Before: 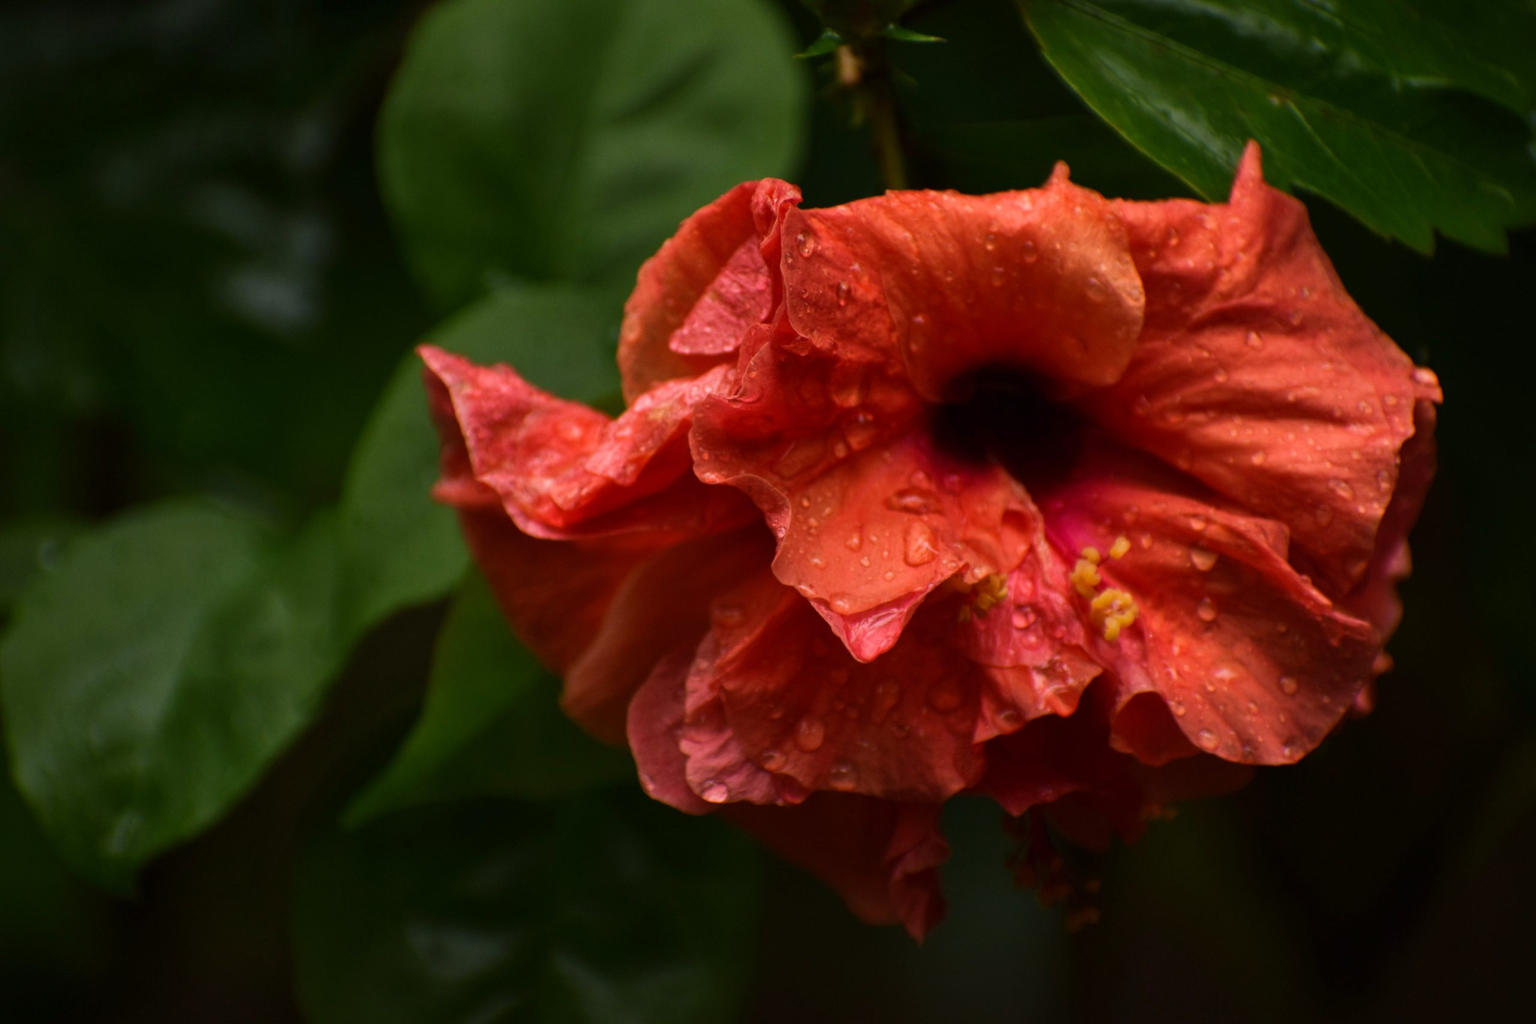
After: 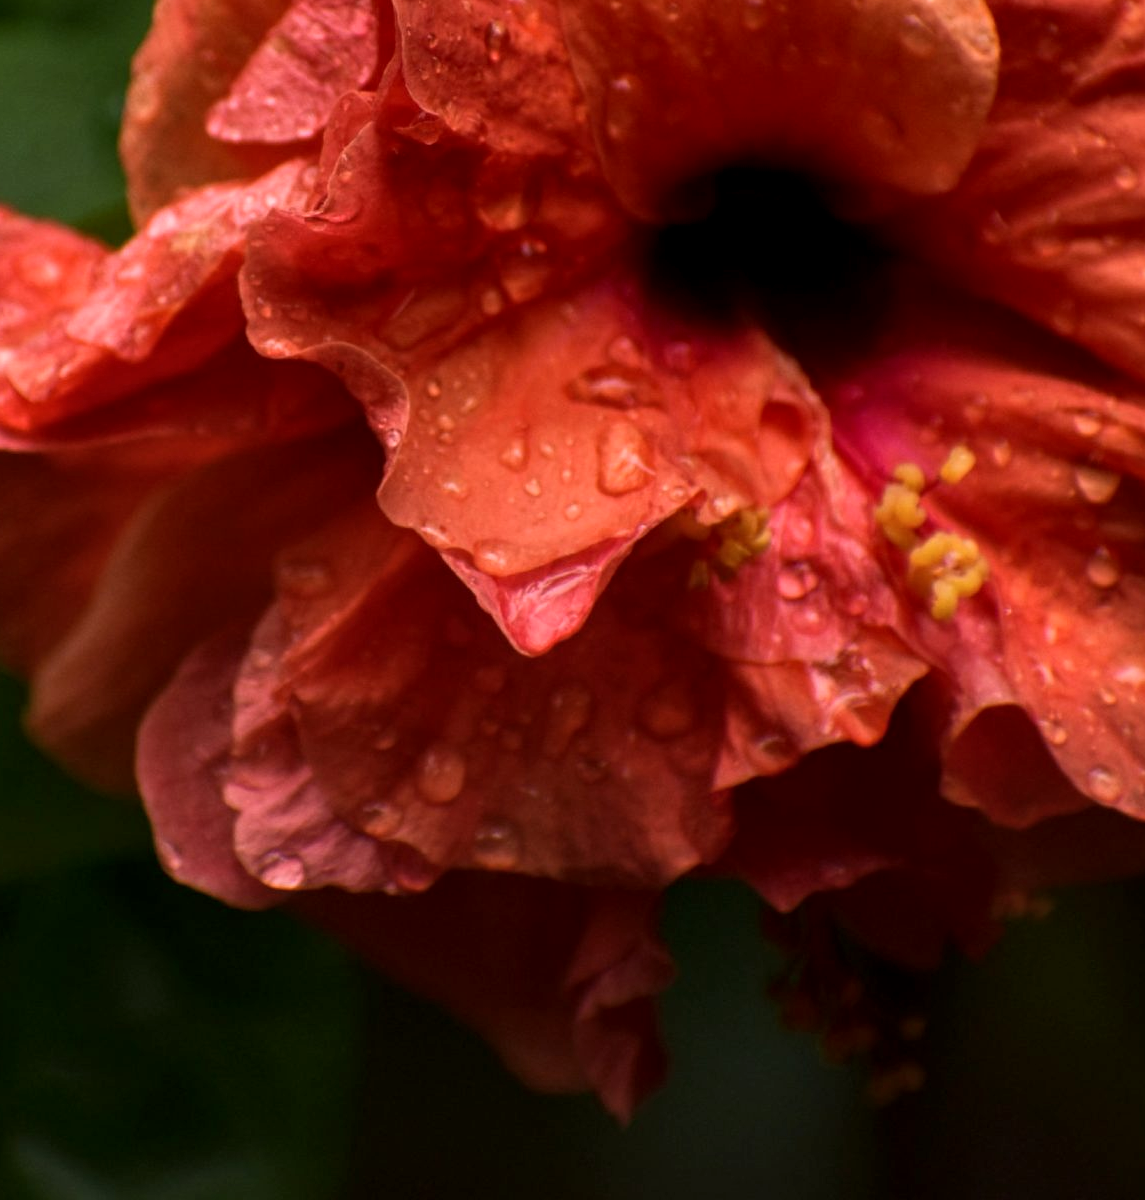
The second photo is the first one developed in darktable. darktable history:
local contrast: detail 130%
crop: left 35.54%, top 26.261%, right 19.696%, bottom 3.38%
